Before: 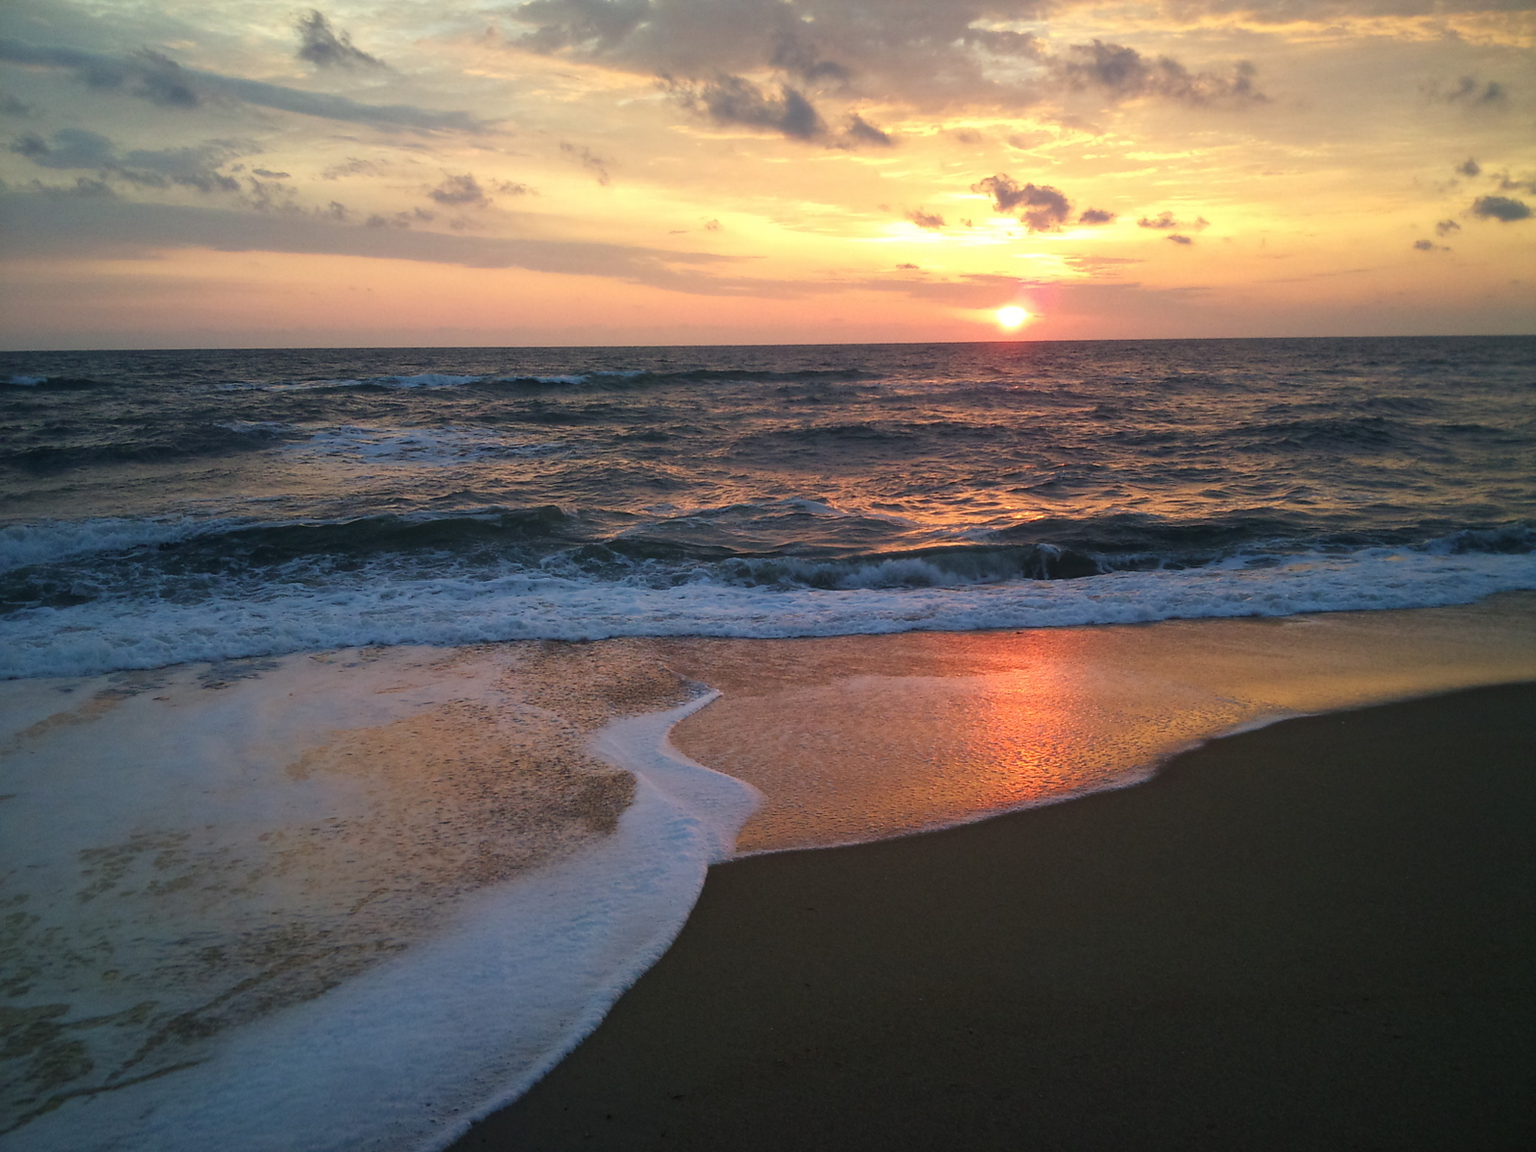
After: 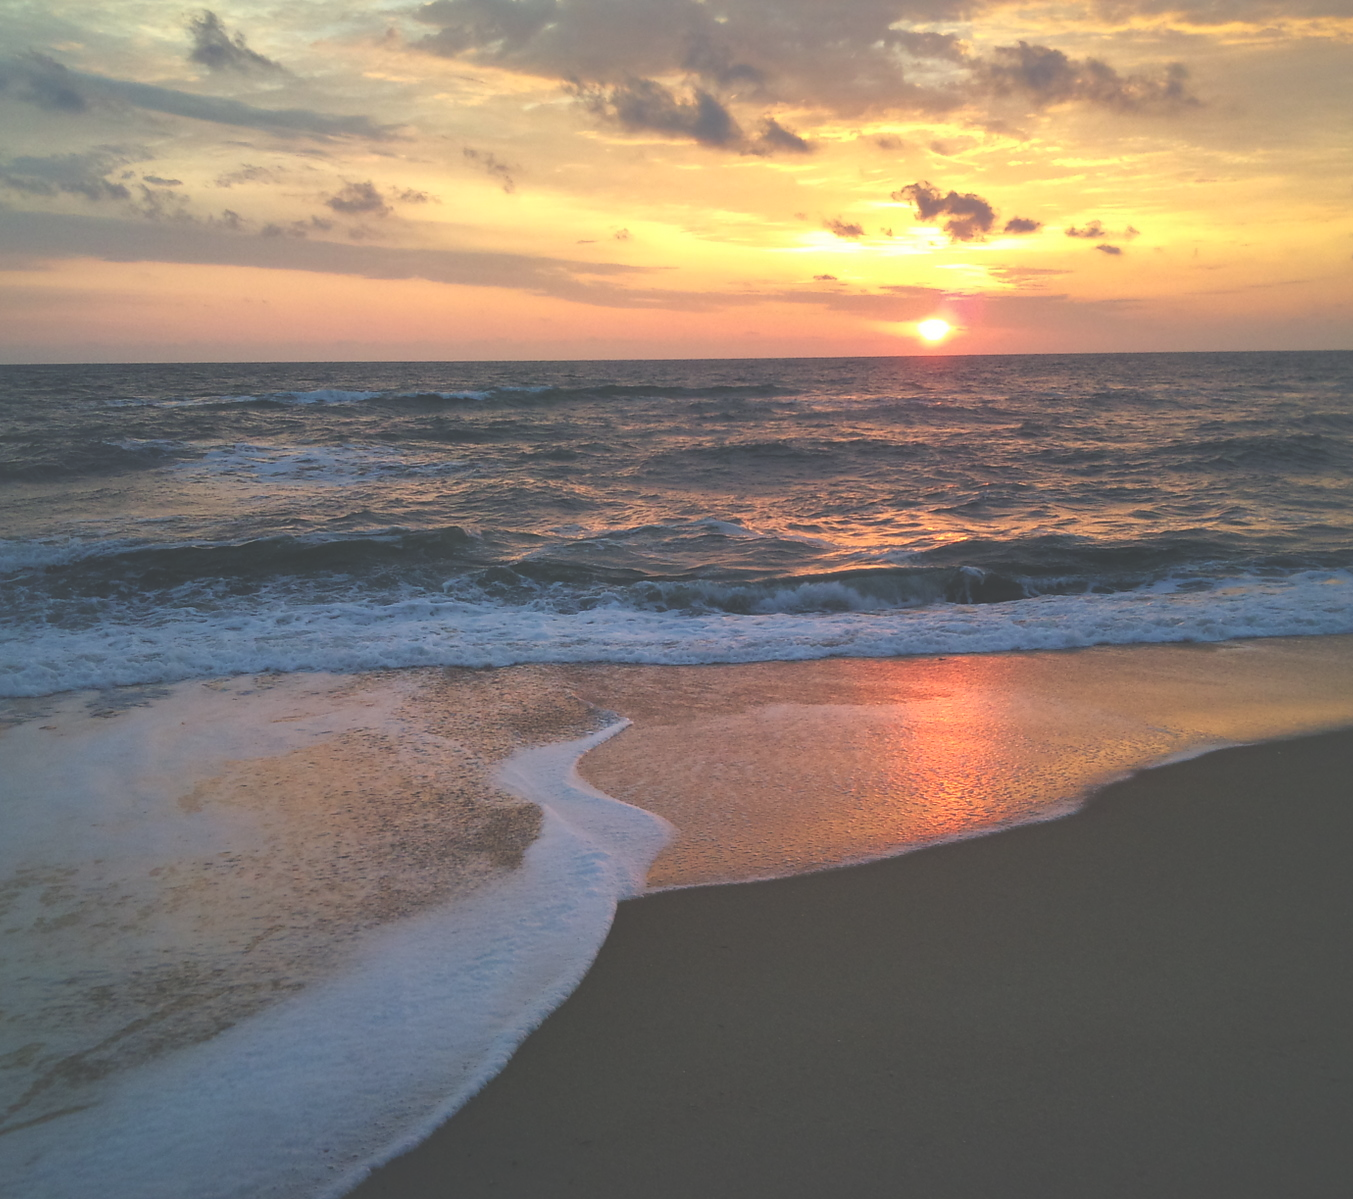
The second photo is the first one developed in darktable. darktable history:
exposure: black level correction -0.031, compensate highlight preservation false
crop: left 7.552%, right 7.824%
tone curve: curves: ch0 [(0, 0) (0.003, 0.003) (0.011, 0.012) (0.025, 0.026) (0.044, 0.047) (0.069, 0.073) (0.1, 0.105) (0.136, 0.143) (0.177, 0.187) (0.224, 0.237) (0.277, 0.293) (0.335, 0.354) (0.399, 0.422) (0.468, 0.495) (0.543, 0.574) (0.623, 0.659) (0.709, 0.749) (0.801, 0.846) (0.898, 0.932) (1, 1)], color space Lab, independent channels, preserve colors none
shadows and highlights: on, module defaults
